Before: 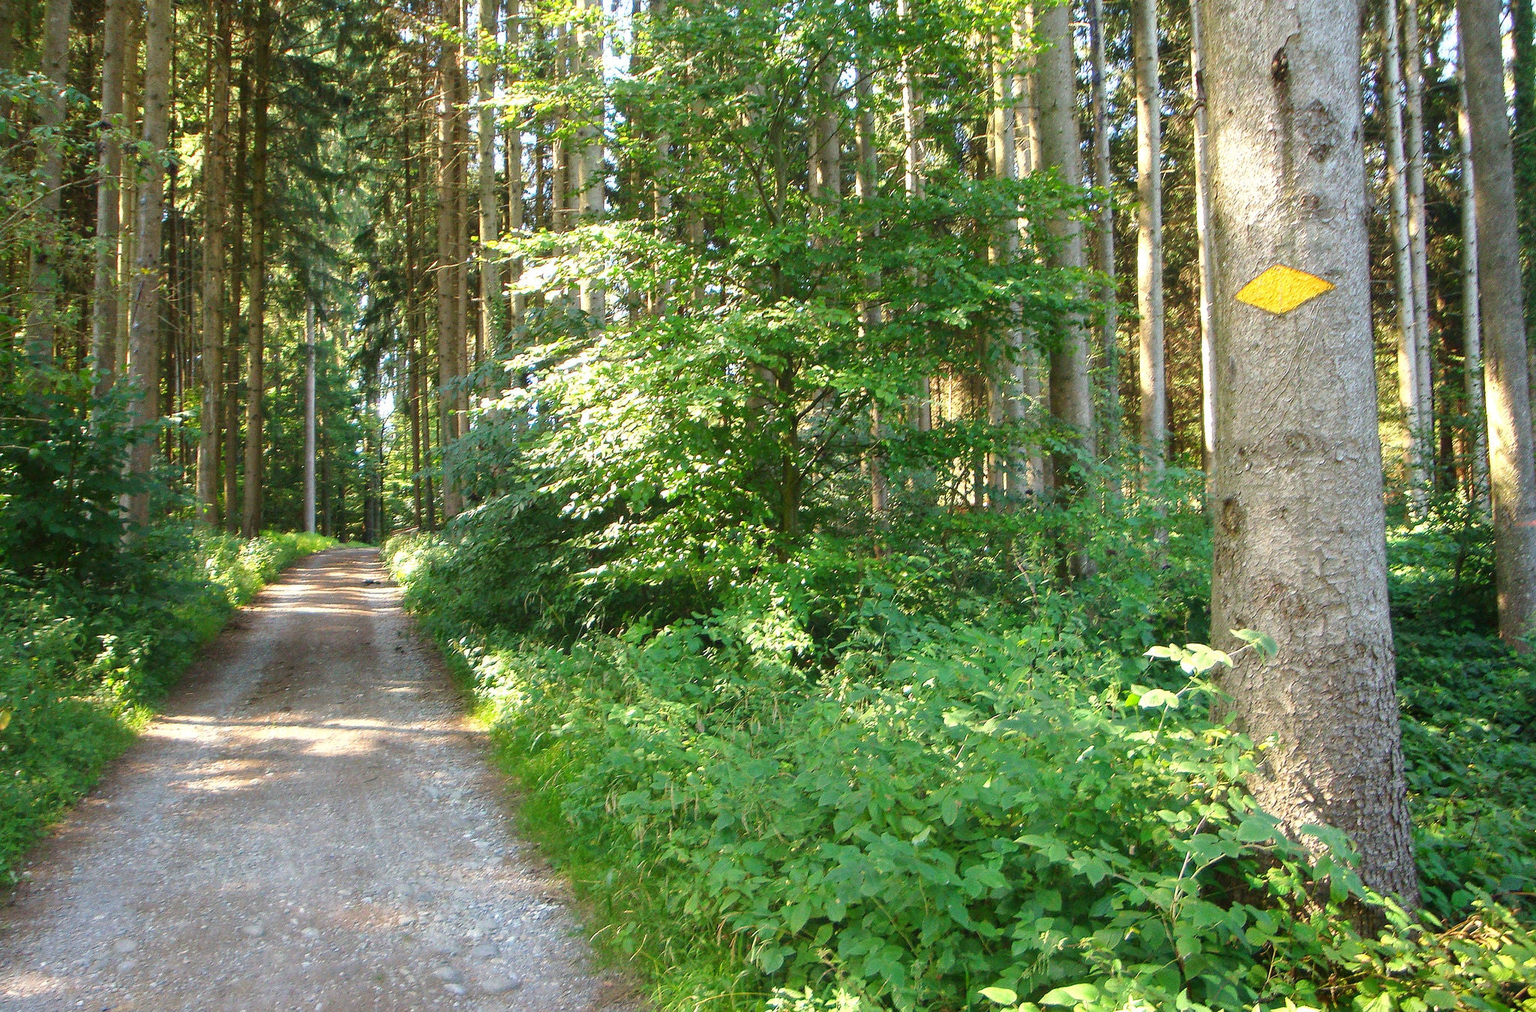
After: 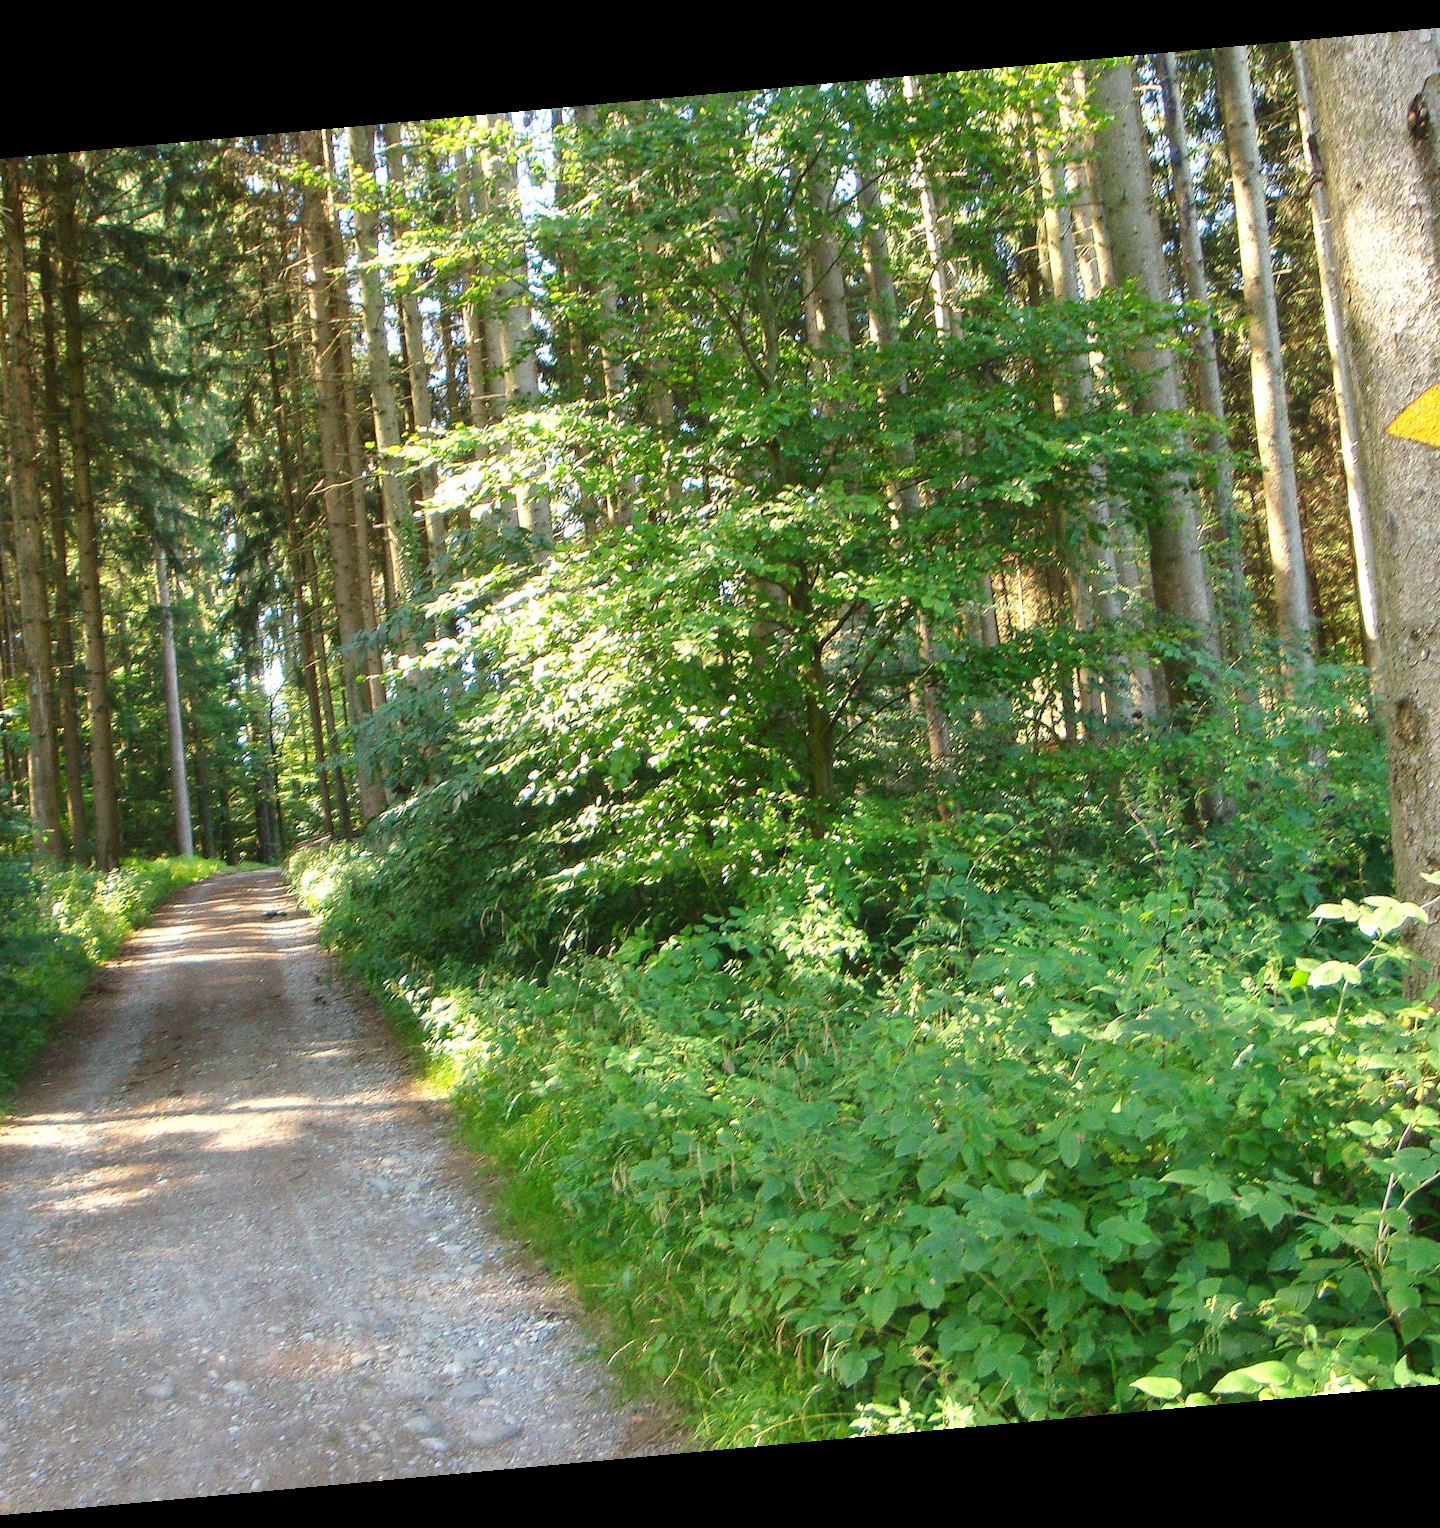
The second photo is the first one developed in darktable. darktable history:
crop and rotate: left 13.409%, right 19.924%
exposure: compensate highlight preservation false
rotate and perspective: rotation -5.2°, automatic cropping off
